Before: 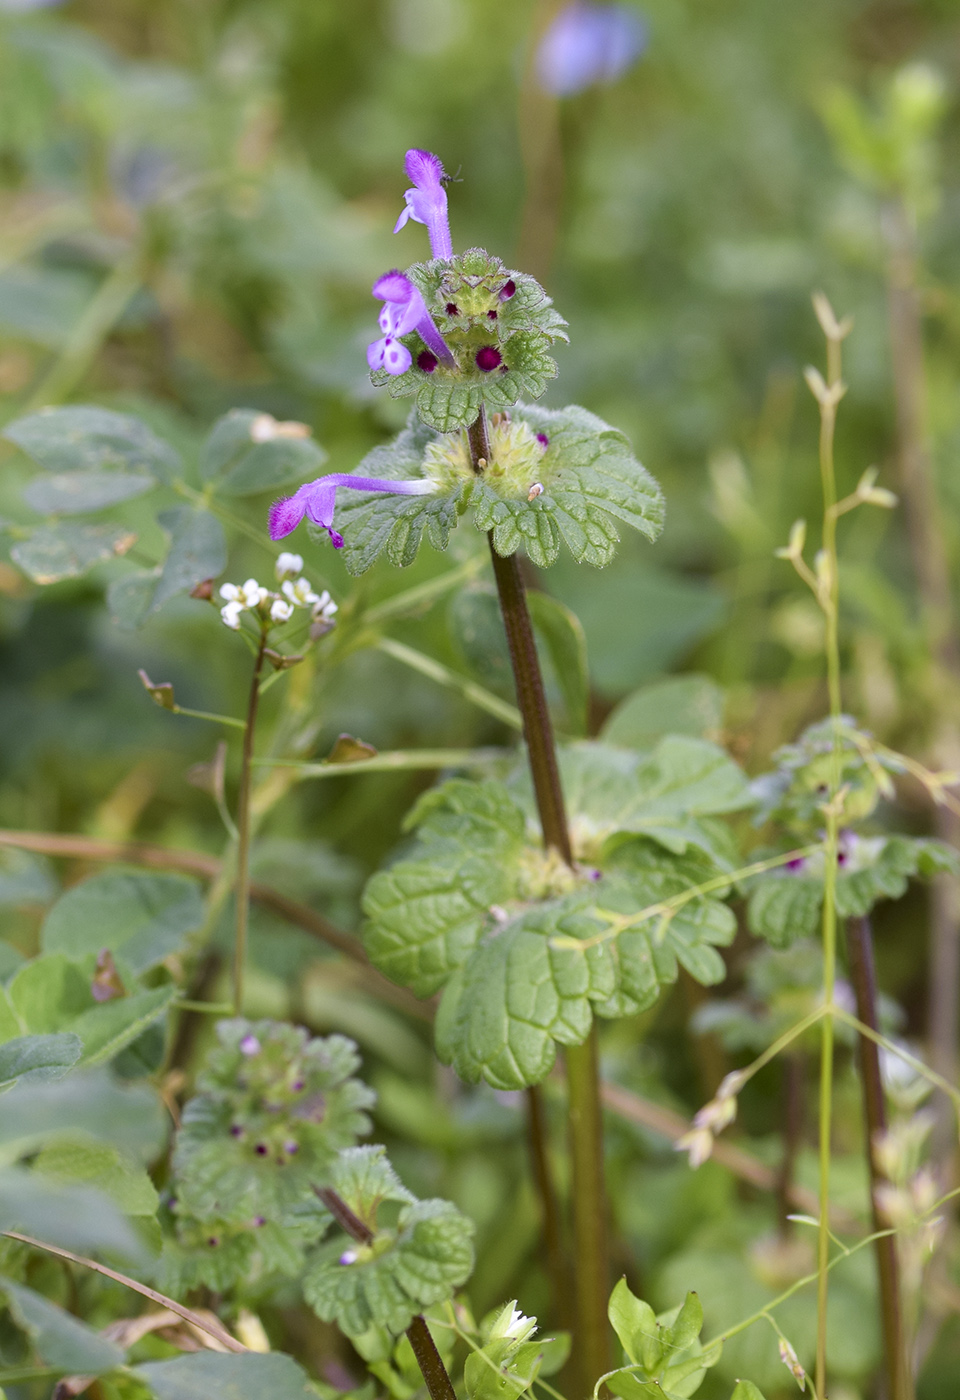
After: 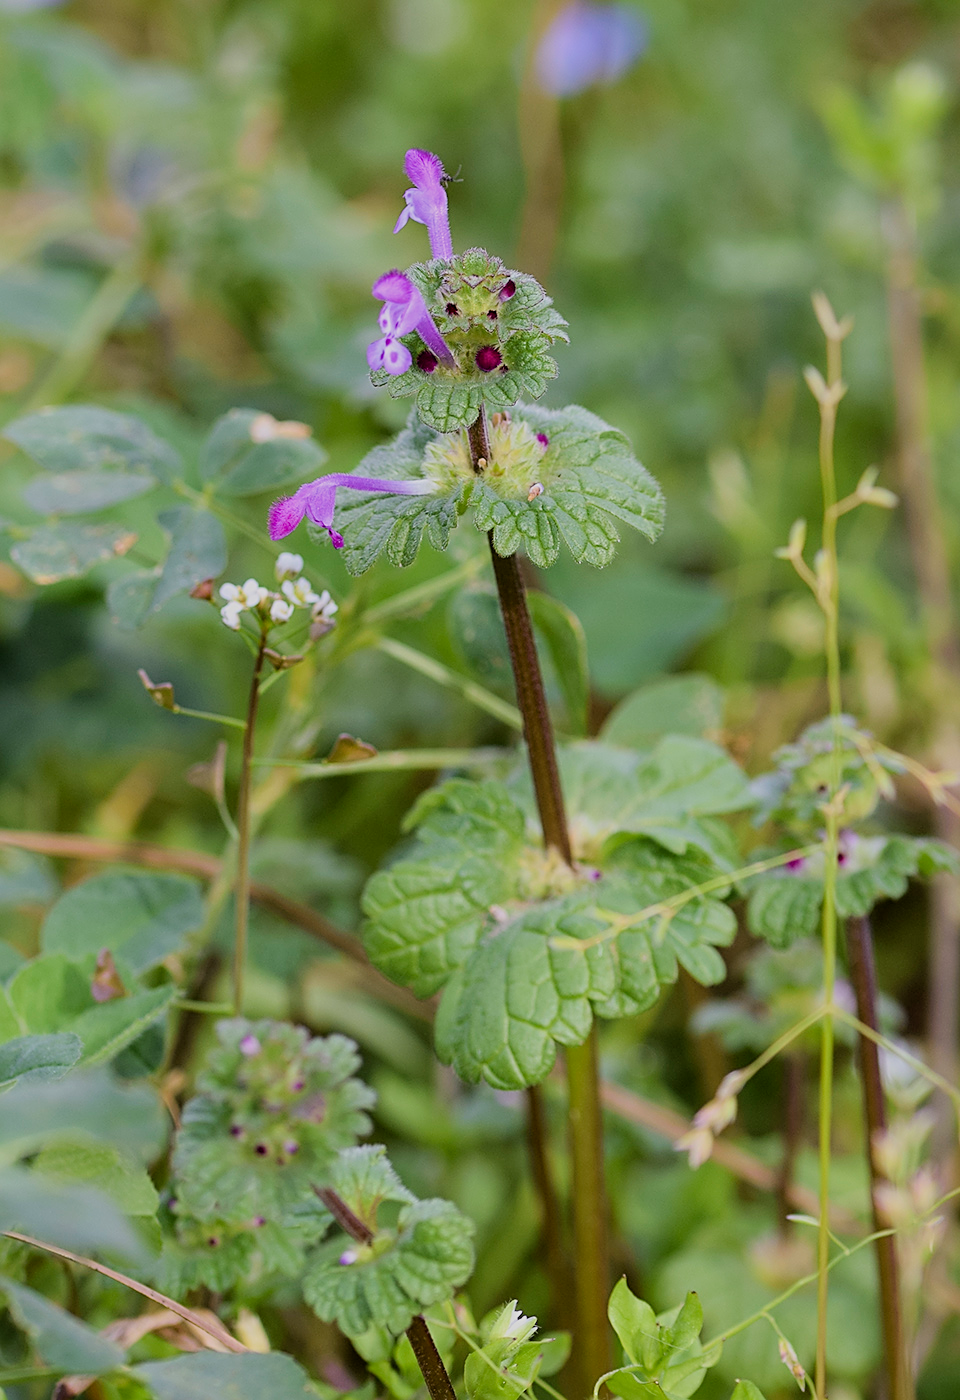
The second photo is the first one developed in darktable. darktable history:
filmic rgb: black relative exposure -7.65 EV, white relative exposure 4.56 EV, threshold 5.99 EV, hardness 3.61, color science v6 (2022), enable highlight reconstruction true
sharpen: on, module defaults
